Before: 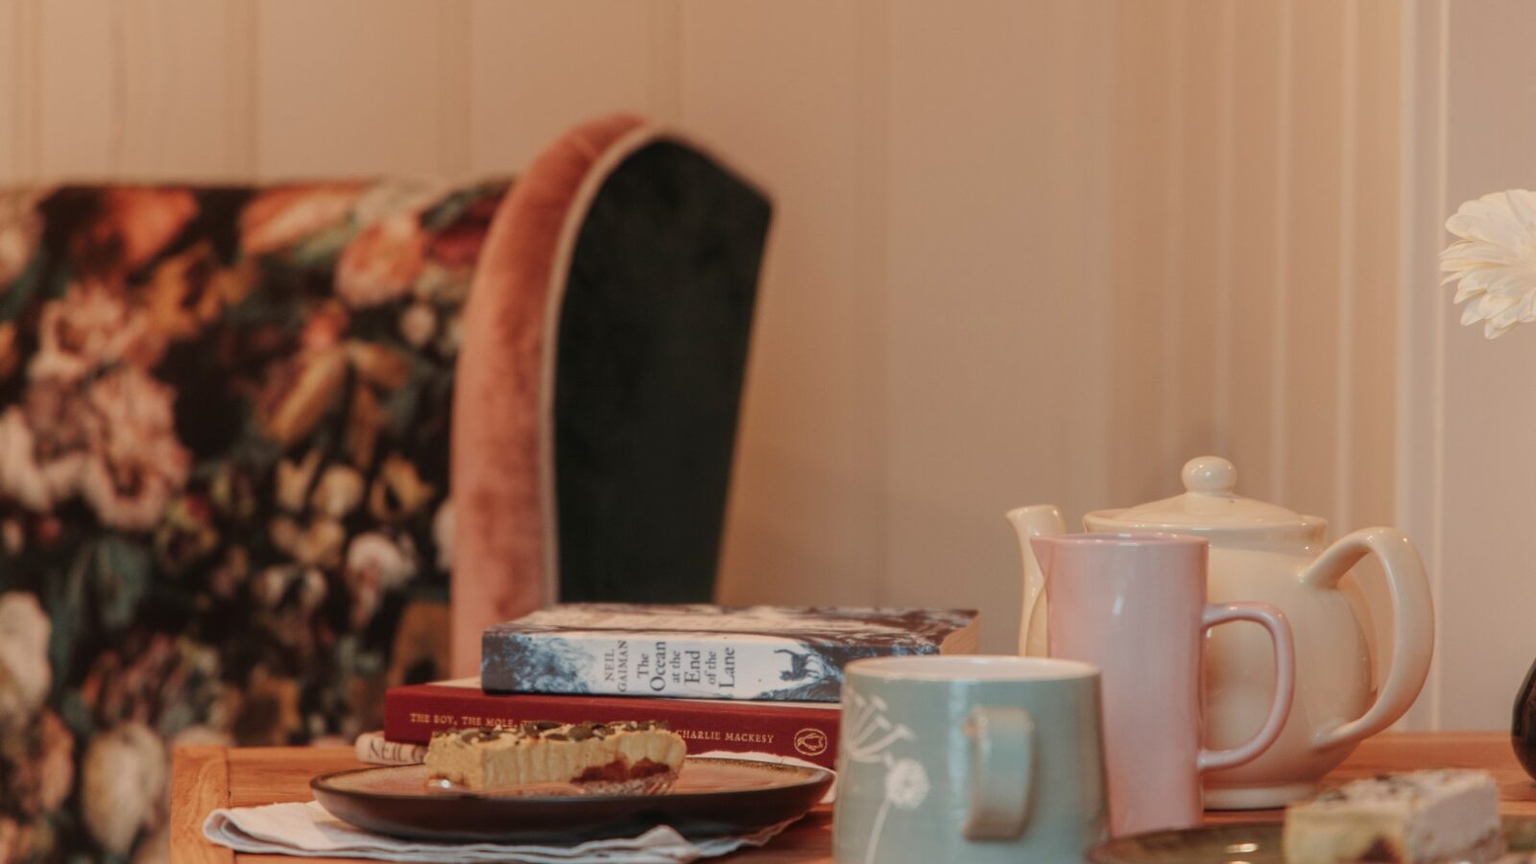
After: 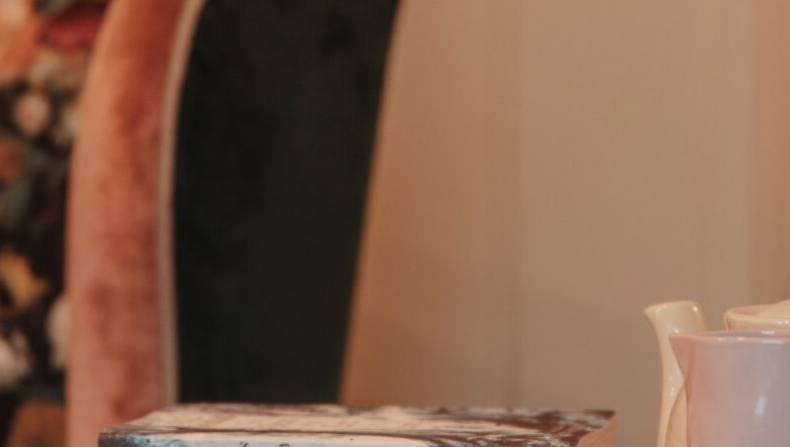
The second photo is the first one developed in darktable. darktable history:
crop: left 25.298%, top 25.056%, right 25.279%, bottom 25.253%
